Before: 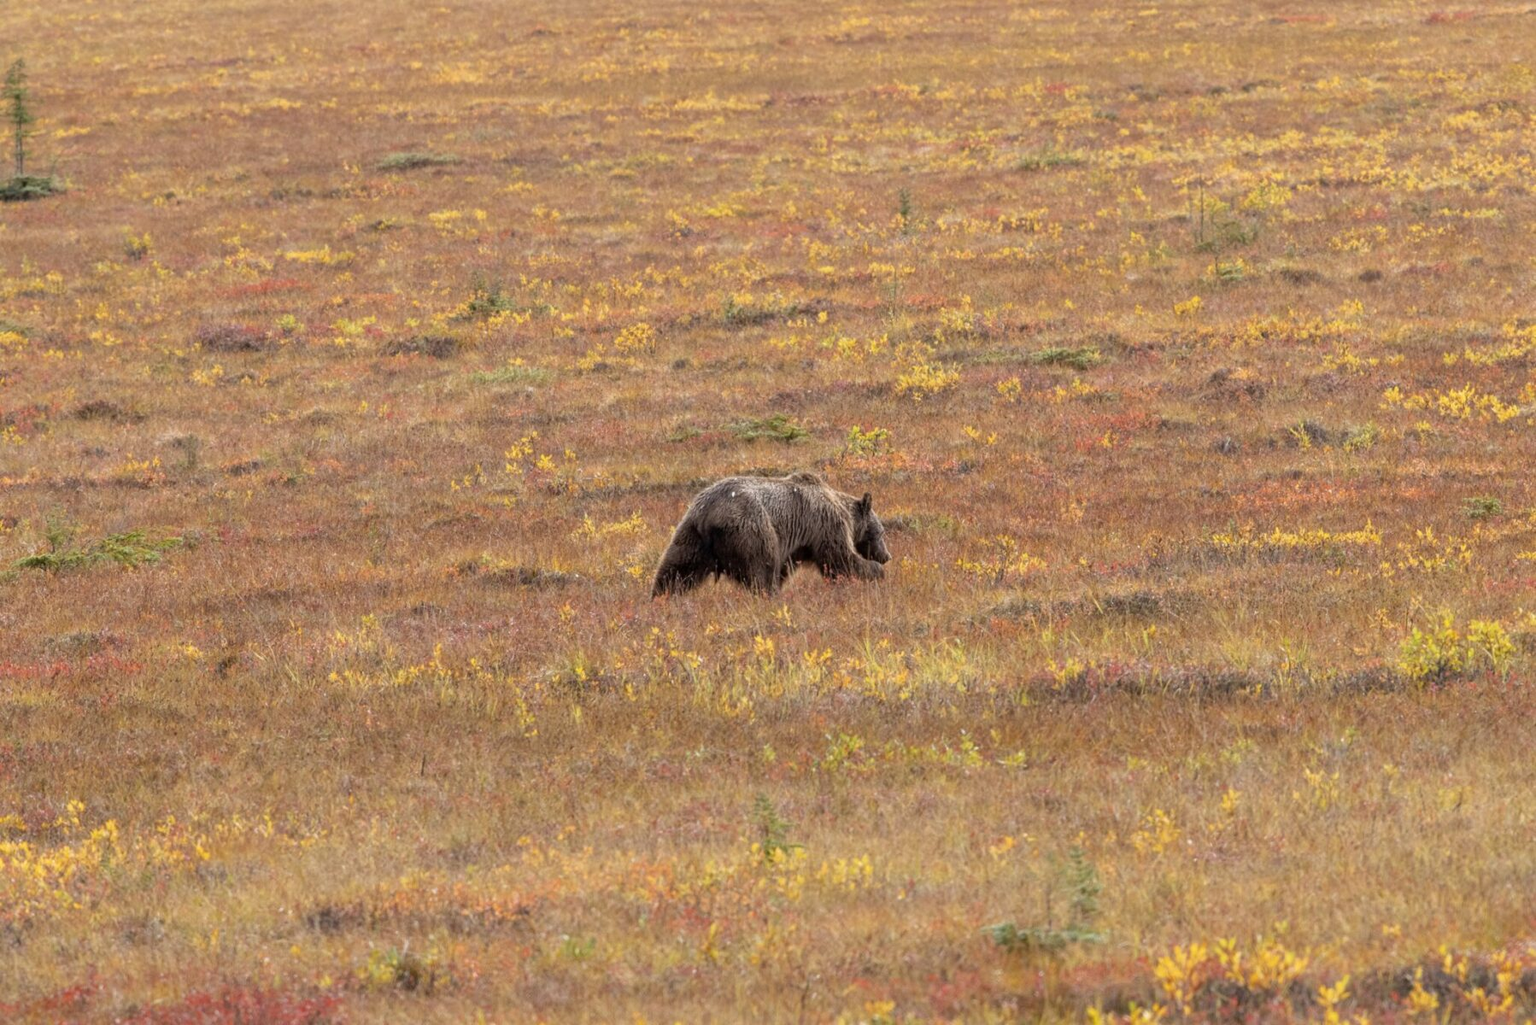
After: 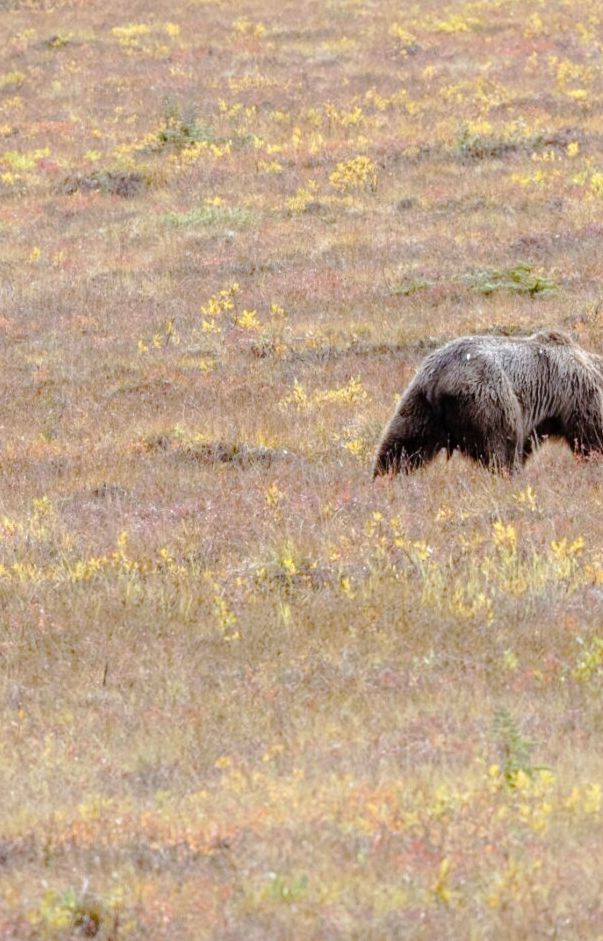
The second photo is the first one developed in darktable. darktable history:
white balance: red 0.924, blue 1.095
crop and rotate: left 21.77%, top 18.528%, right 44.676%, bottom 2.997%
exposure: exposure 0.3 EV, compensate highlight preservation false
tone curve: curves: ch0 [(0, 0) (0.003, 0.002) (0.011, 0.008) (0.025, 0.016) (0.044, 0.026) (0.069, 0.04) (0.1, 0.061) (0.136, 0.104) (0.177, 0.15) (0.224, 0.22) (0.277, 0.307) (0.335, 0.399) (0.399, 0.492) (0.468, 0.575) (0.543, 0.638) (0.623, 0.701) (0.709, 0.778) (0.801, 0.85) (0.898, 0.934) (1, 1)], preserve colors none
